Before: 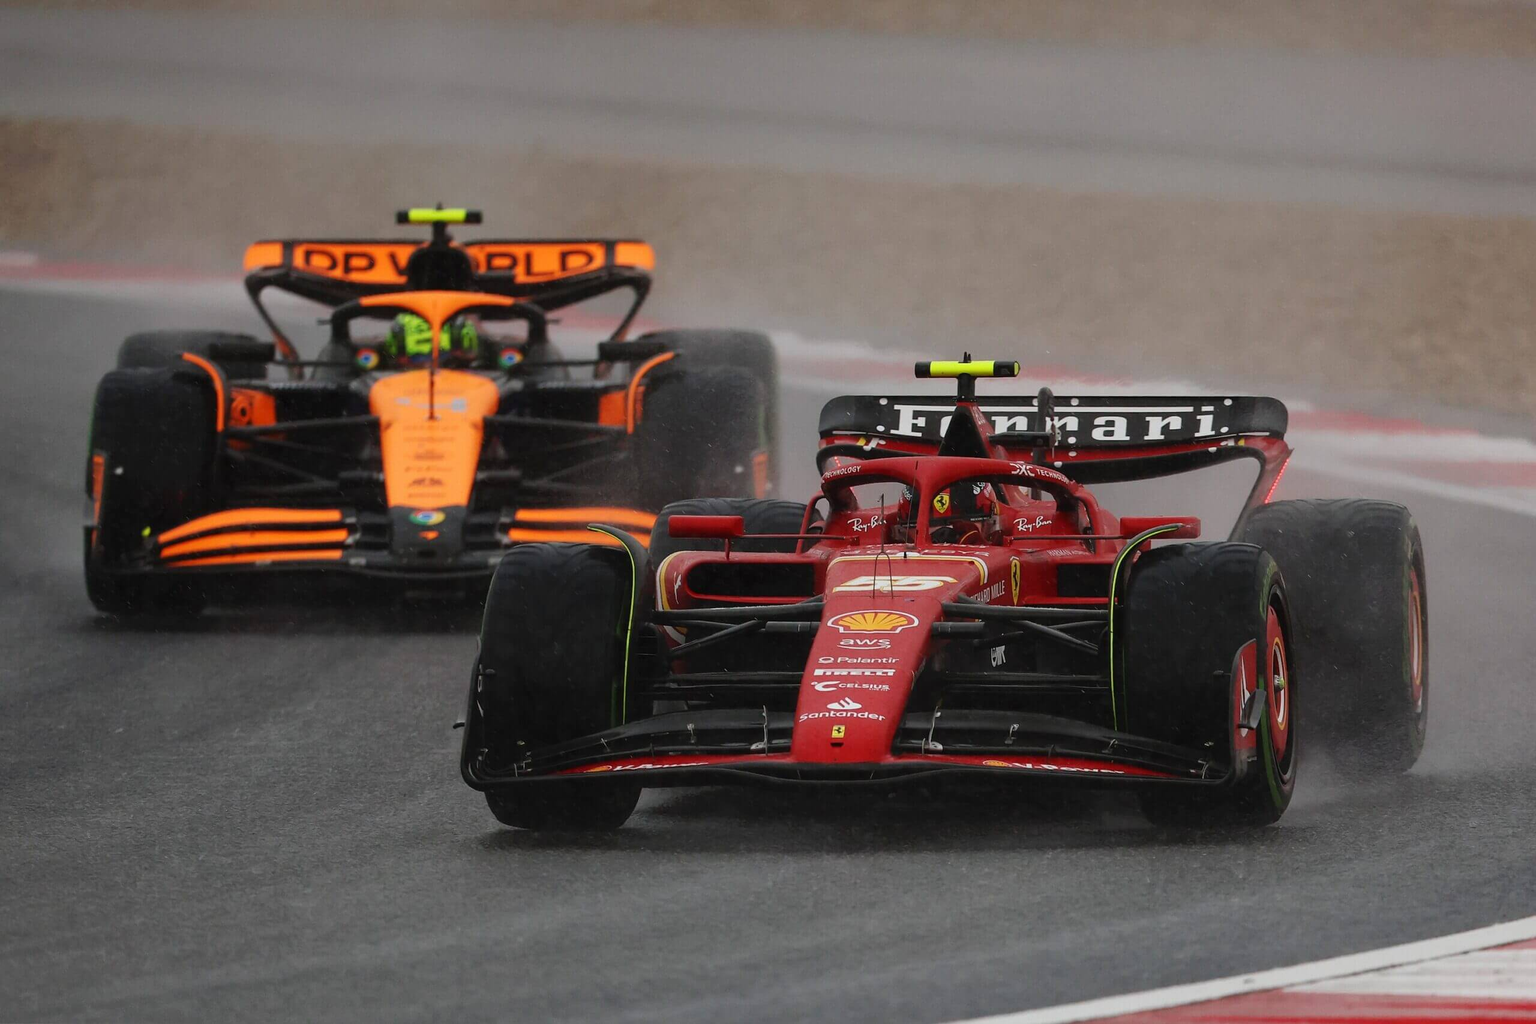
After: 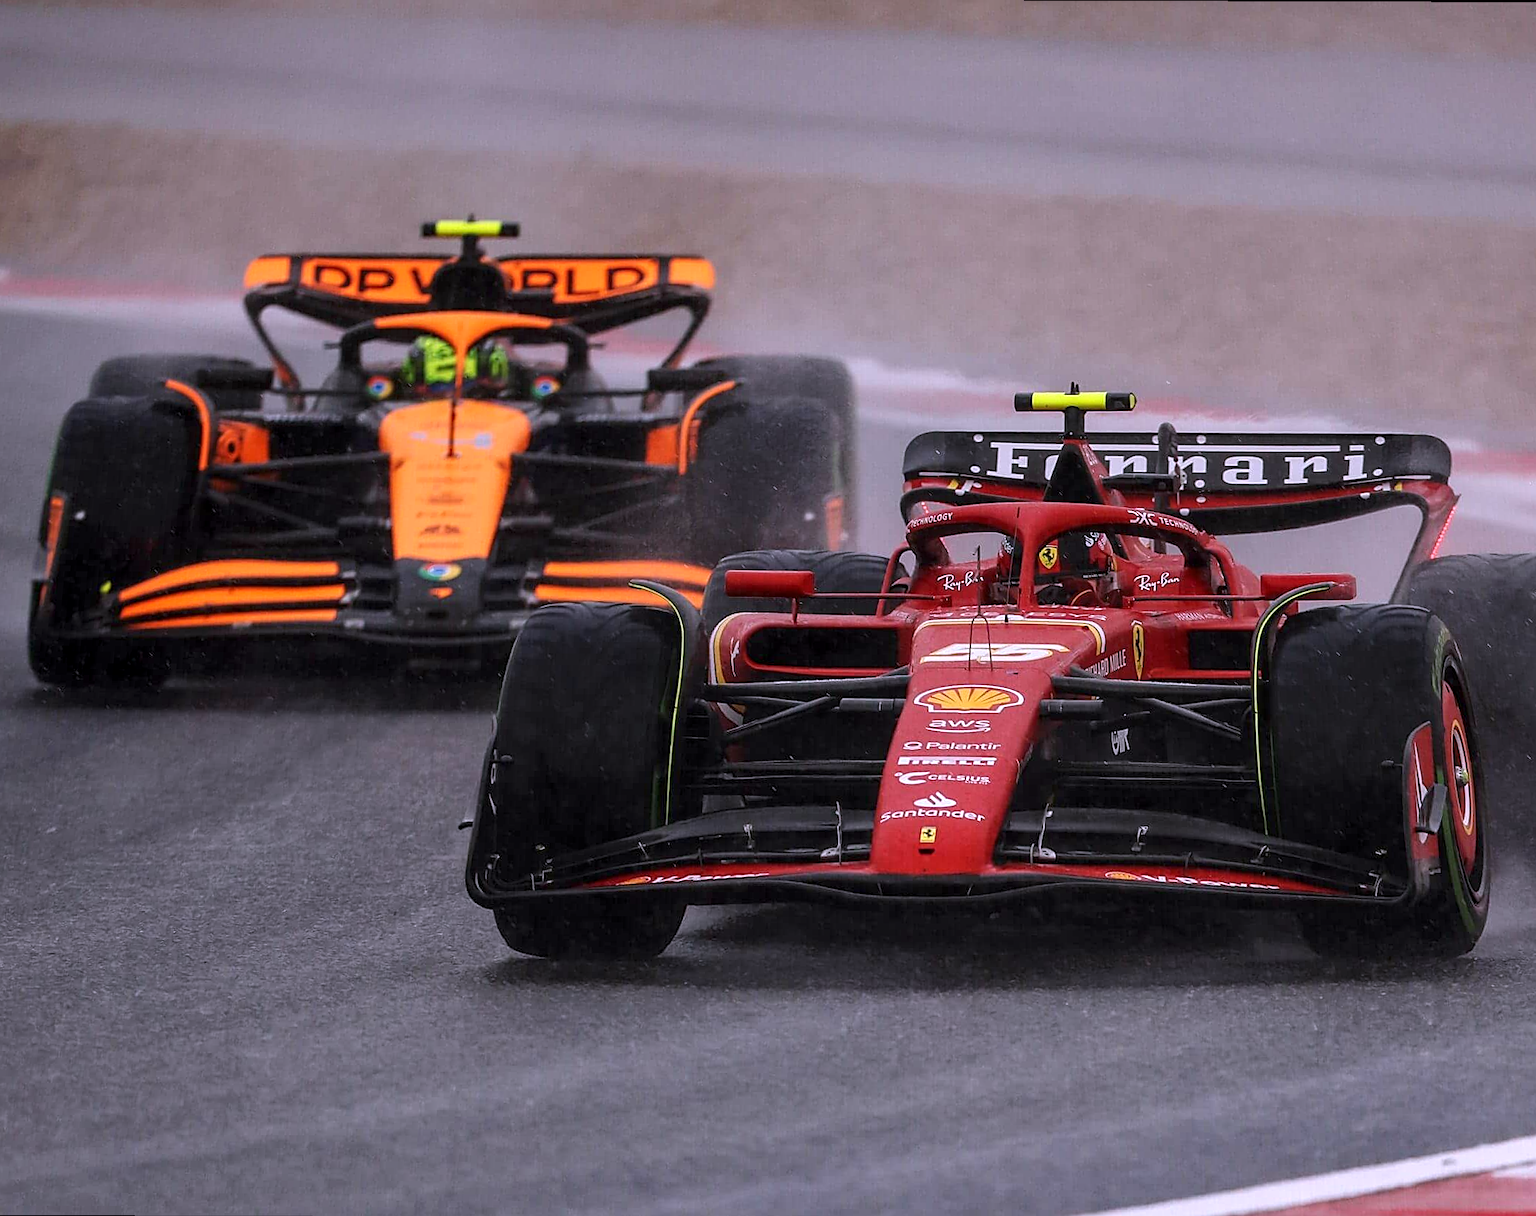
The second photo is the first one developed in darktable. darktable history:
exposure: exposure 0.207 EV, compensate highlight preservation false
sharpen: on, module defaults
crop: right 9.509%, bottom 0.031%
white balance: red 1.042, blue 1.17
rotate and perspective: rotation 0.215°, lens shift (vertical) -0.139, crop left 0.069, crop right 0.939, crop top 0.002, crop bottom 0.996
local contrast: detail 130%
